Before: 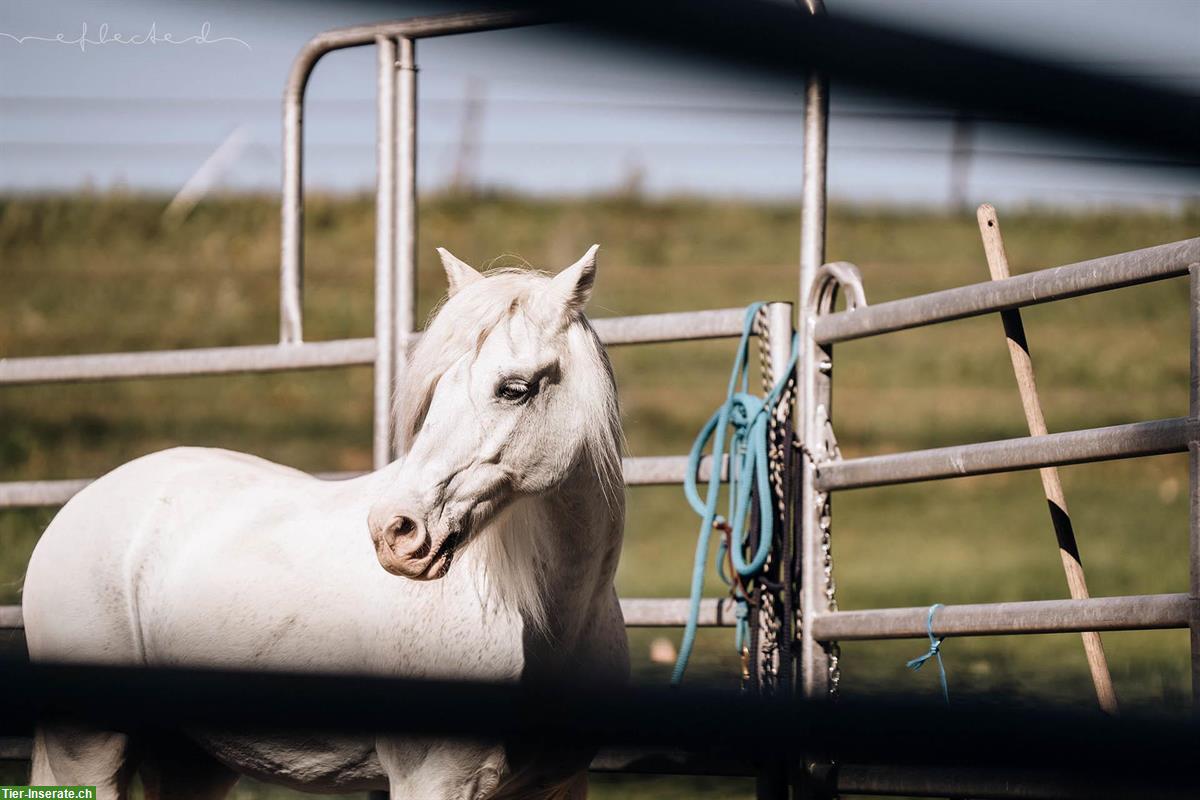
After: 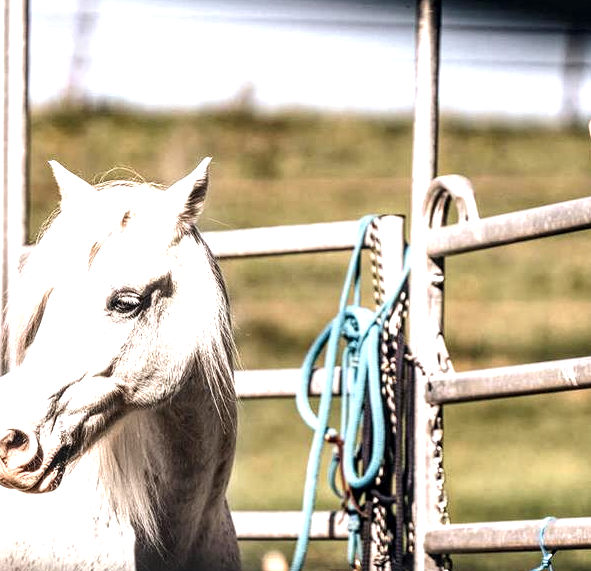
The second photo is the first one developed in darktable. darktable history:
exposure: exposure 0.661 EV, compensate highlight preservation false
crop: left 32.379%, top 10.999%, right 18.335%, bottom 17.54%
local contrast: detail 150%
tone equalizer: -8 EV -0.427 EV, -7 EV -0.355 EV, -6 EV -0.331 EV, -5 EV -0.221 EV, -3 EV 0.203 EV, -2 EV 0.341 EV, -1 EV 0.37 EV, +0 EV 0.441 EV, edges refinement/feathering 500, mask exposure compensation -1.57 EV, preserve details no
